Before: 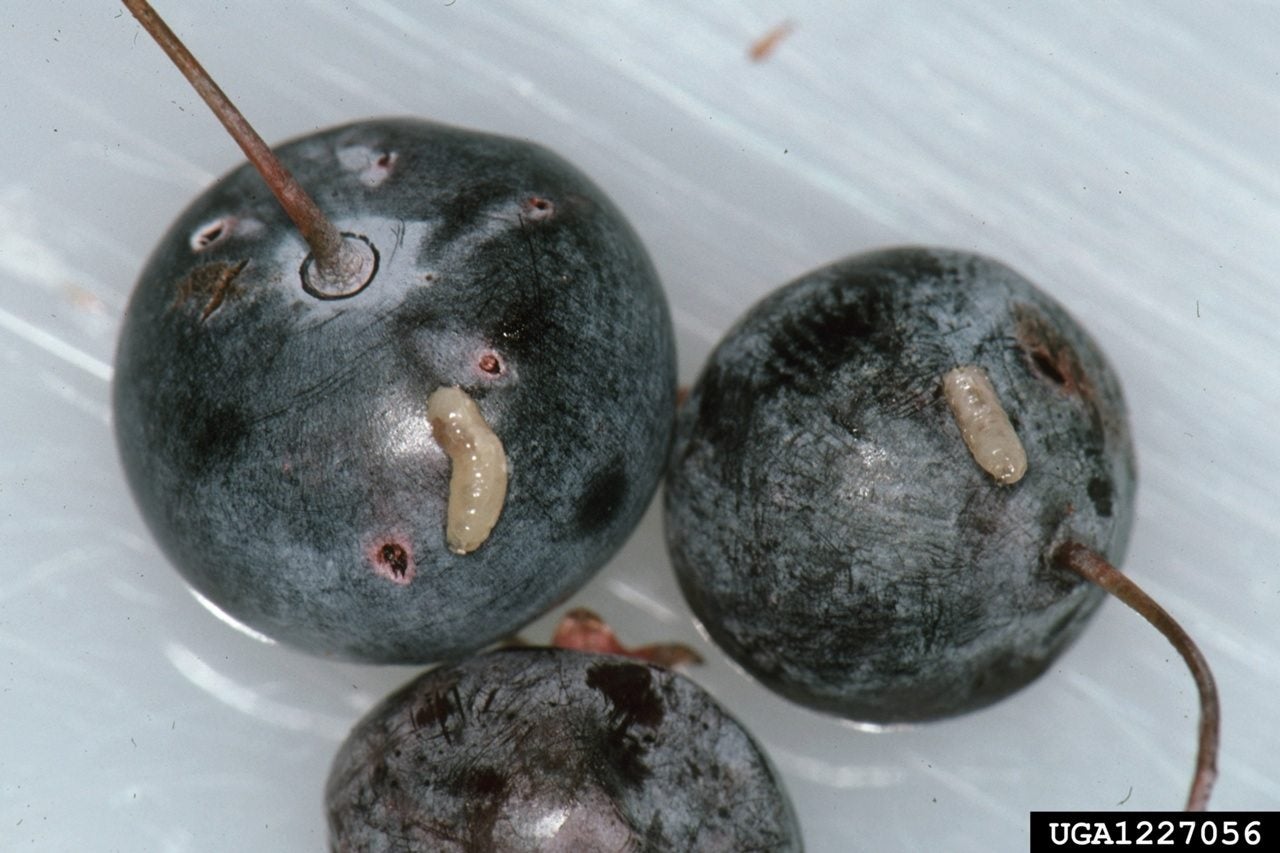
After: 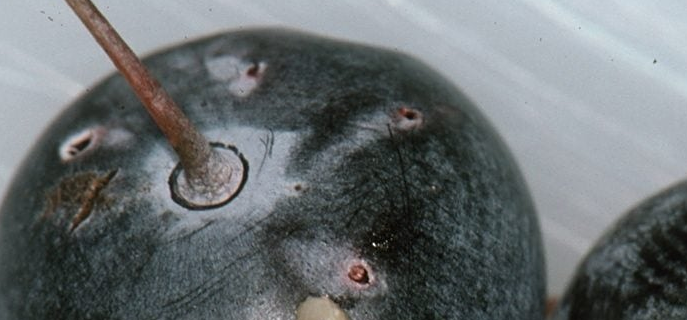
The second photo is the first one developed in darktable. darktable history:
crop: left 10.312%, top 10.659%, right 36.007%, bottom 51.768%
sharpen: amount 0.209
